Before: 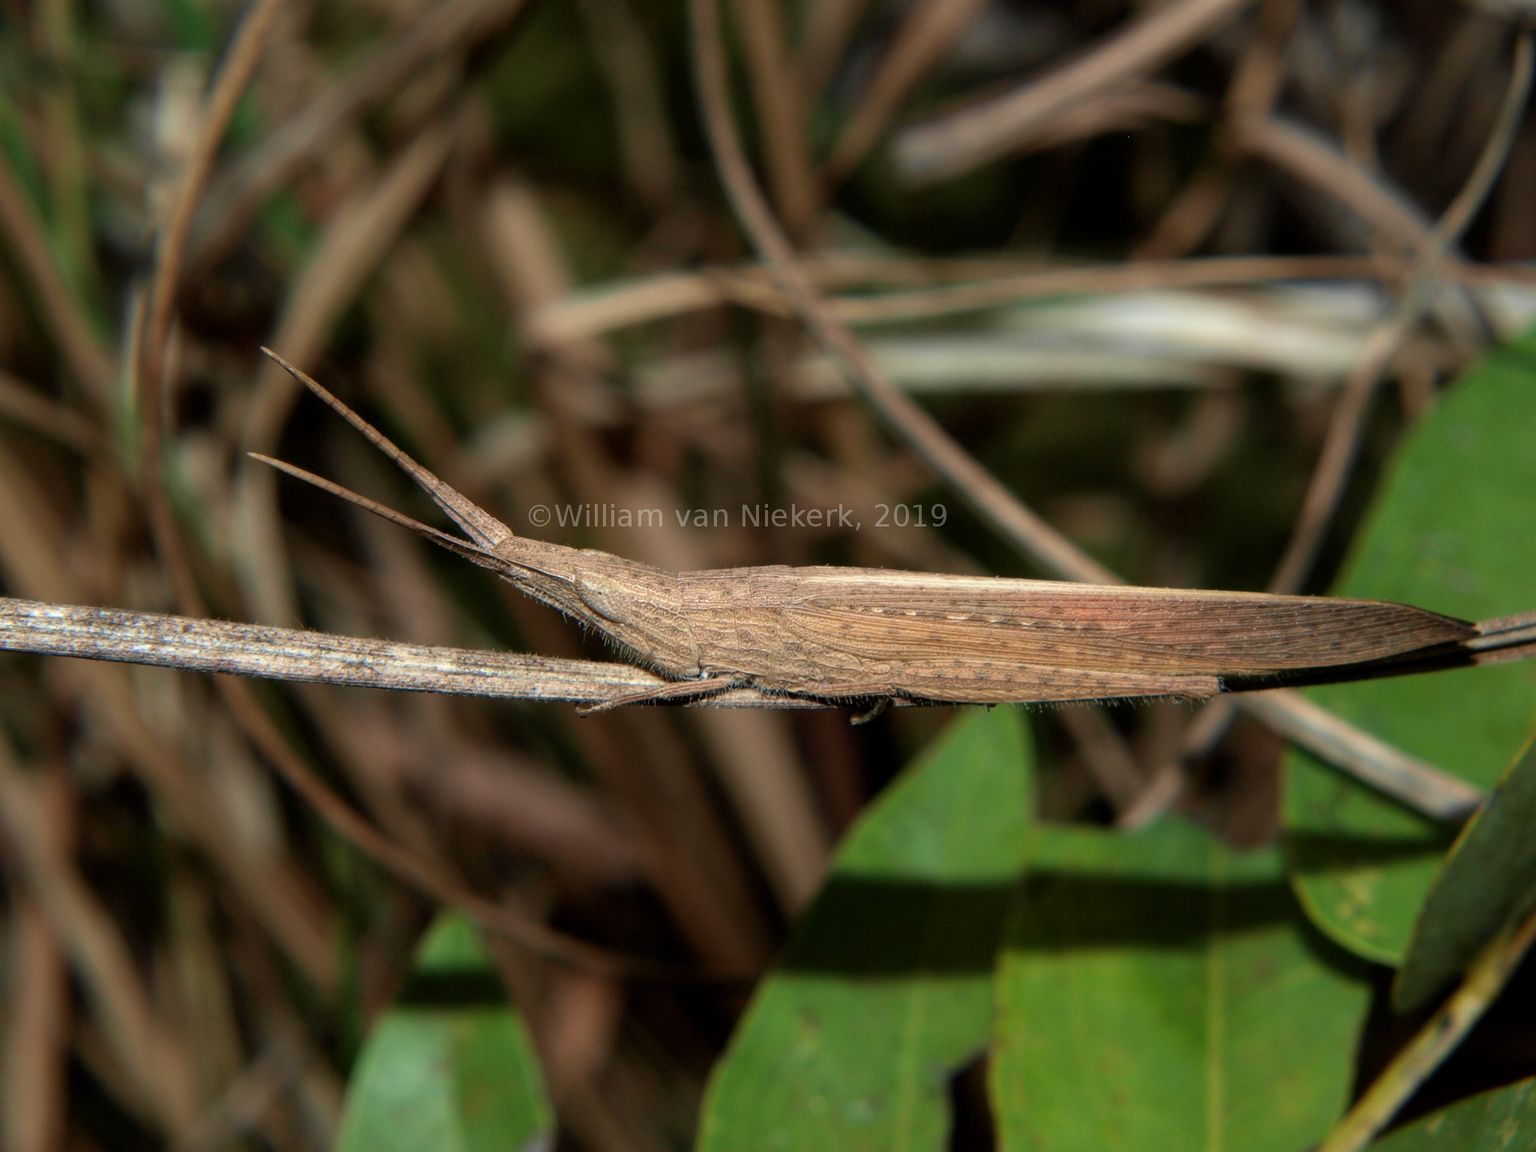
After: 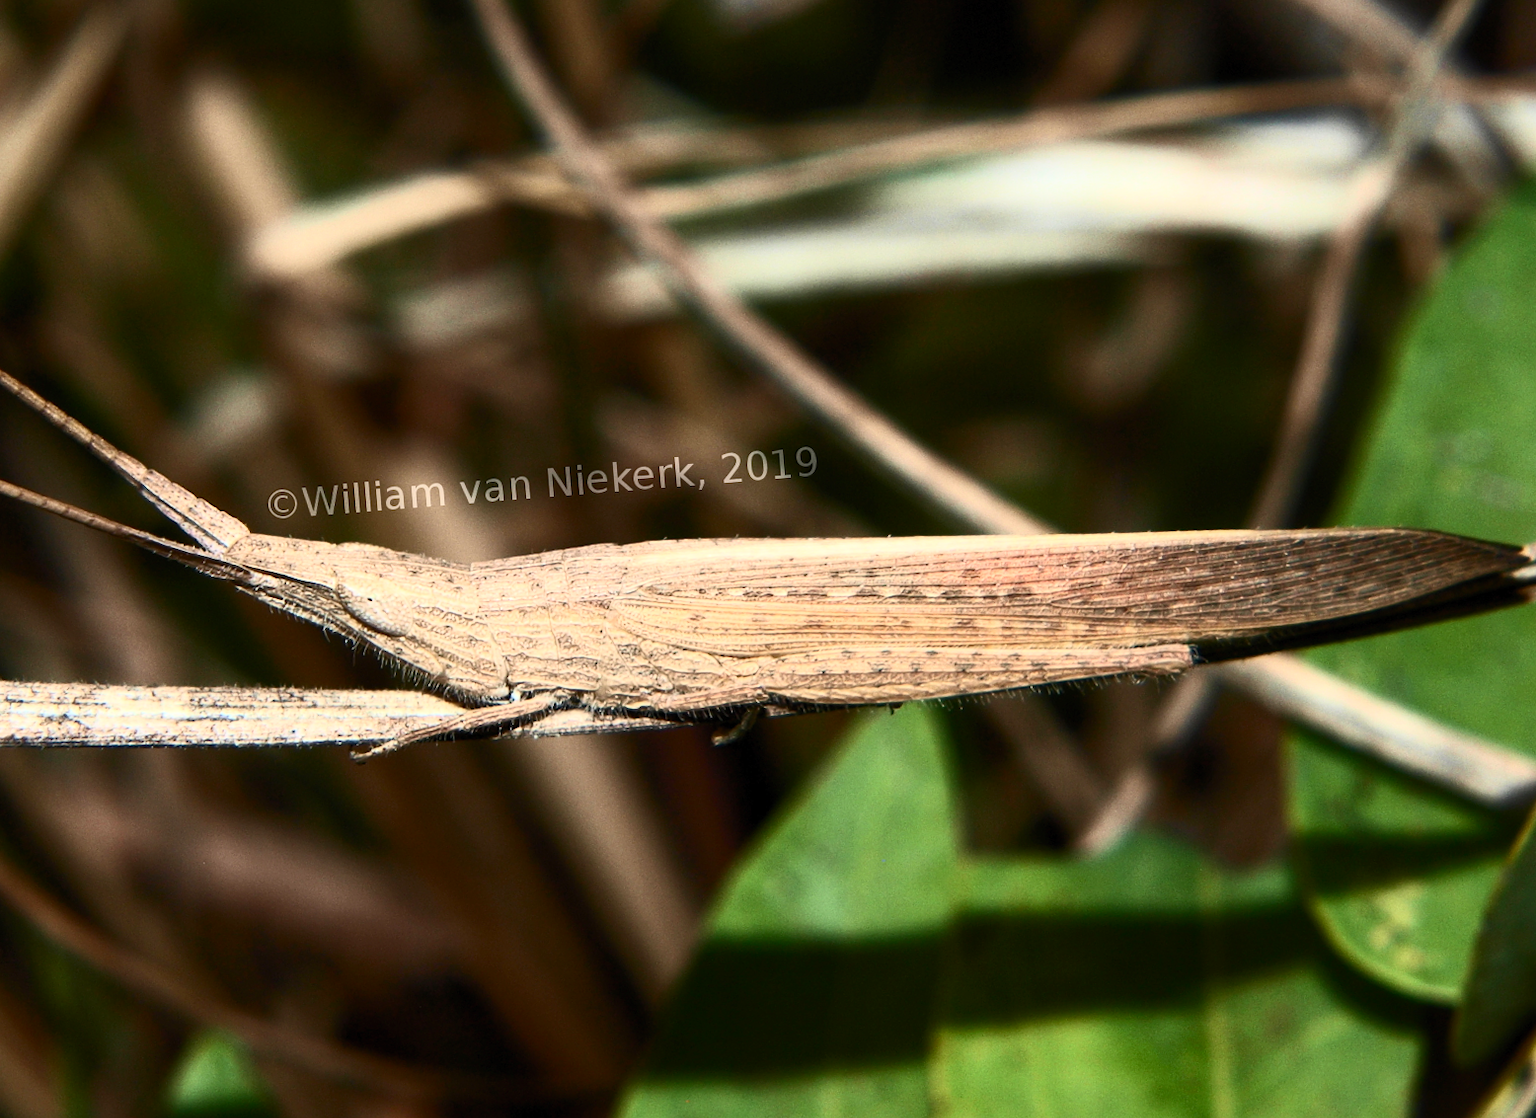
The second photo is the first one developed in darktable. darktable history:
contrast brightness saturation: contrast 0.62, brightness 0.34, saturation 0.14
crop: left 19.159%, top 9.58%, bottom 9.58%
rotate and perspective: rotation -4.57°, crop left 0.054, crop right 0.944, crop top 0.087, crop bottom 0.914
base curve: preserve colors none
